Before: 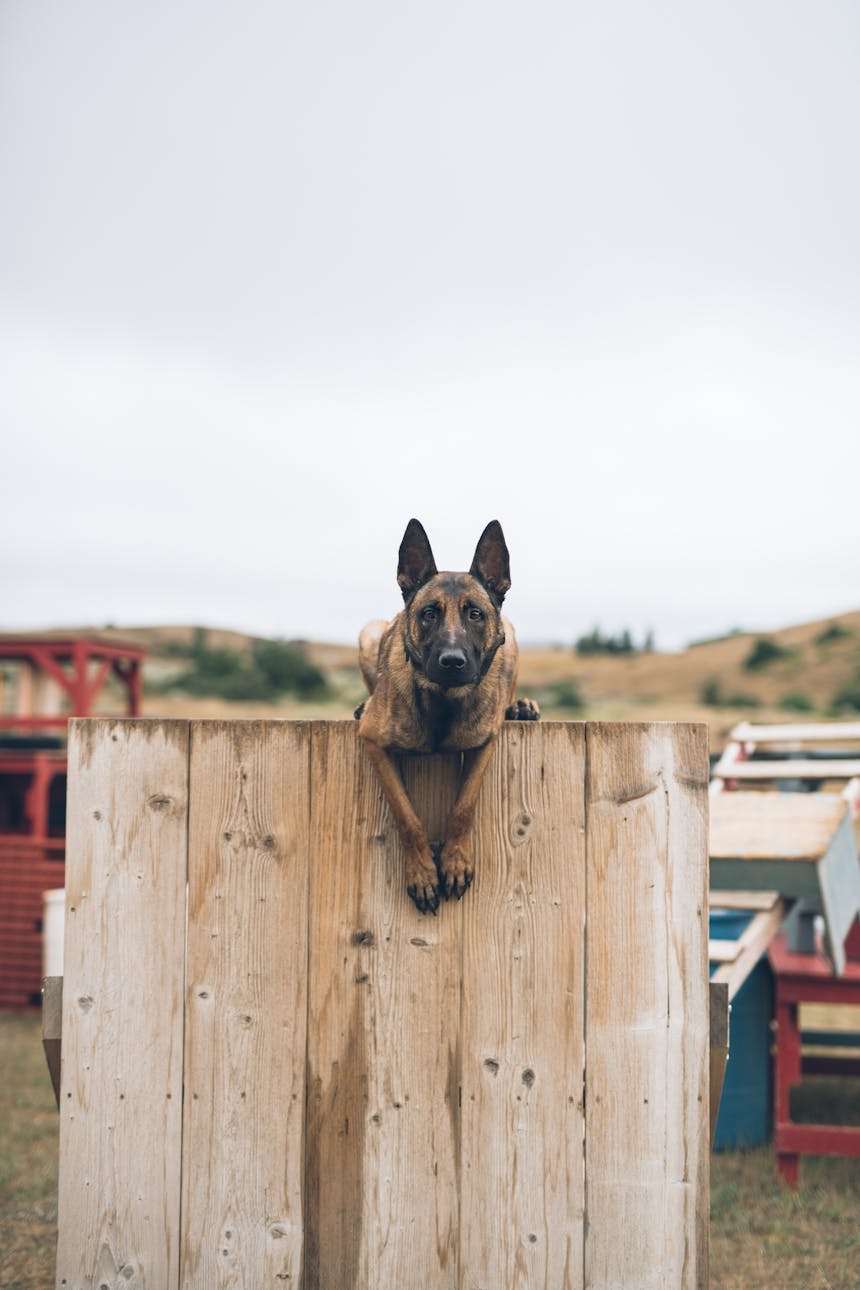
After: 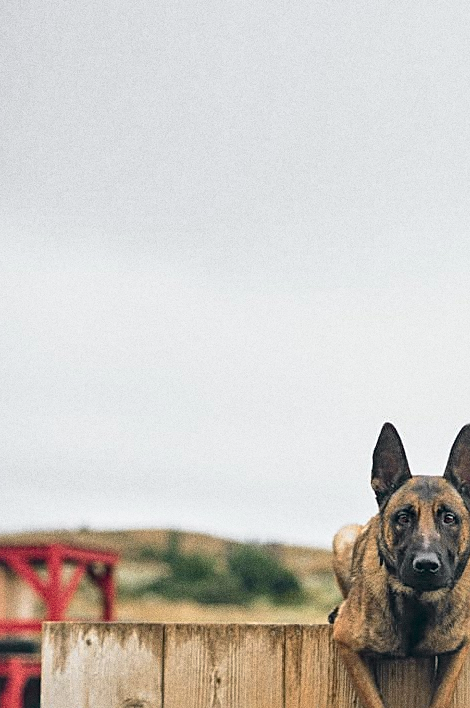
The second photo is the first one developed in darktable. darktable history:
grain: coarseness 0.09 ISO, strength 40%
local contrast: mode bilateral grid, contrast 20, coarseness 20, detail 150%, midtone range 0.2
shadows and highlights: on, module defaults
crop and rotate: left 3.047%, top 7.509%, right 42.236%, bottom 37.598%
exposure: black level correction 0.001, exposure -0.125 EV, compensate exposure bias true, compensate highlight preservation false
sharpen: on, module defaults
tone curve: curves: ch0 [(0.003, 0.029) (0.037, 0.036) (0.149, 0.117) (0.297, 0.318) (0.422, 0.474) (0.531, 0.6) (0.743, 0.809) (0.889, 0.941) (1, 0.98)]; ch1 [(0, 0) (0.305, 0.325) (0.453, 0.437) (0.482, 0.479) (0.501, 0.5) (0.506, 0.503) (0.564, 0.578) (0.587, 0.625) (0.666, 0.727) (1, 1)]; ch2 [(0, 0) (0.323, 0.277) (0.408, 0.399) (0.45, 0.48) (0.499, 0.502) (0.512, 0.523) (0.57, 0.595) (0.653, 0.671) (0.768, 0.744) (1, 1)], color space Lab, independent channels, preserve colors none
